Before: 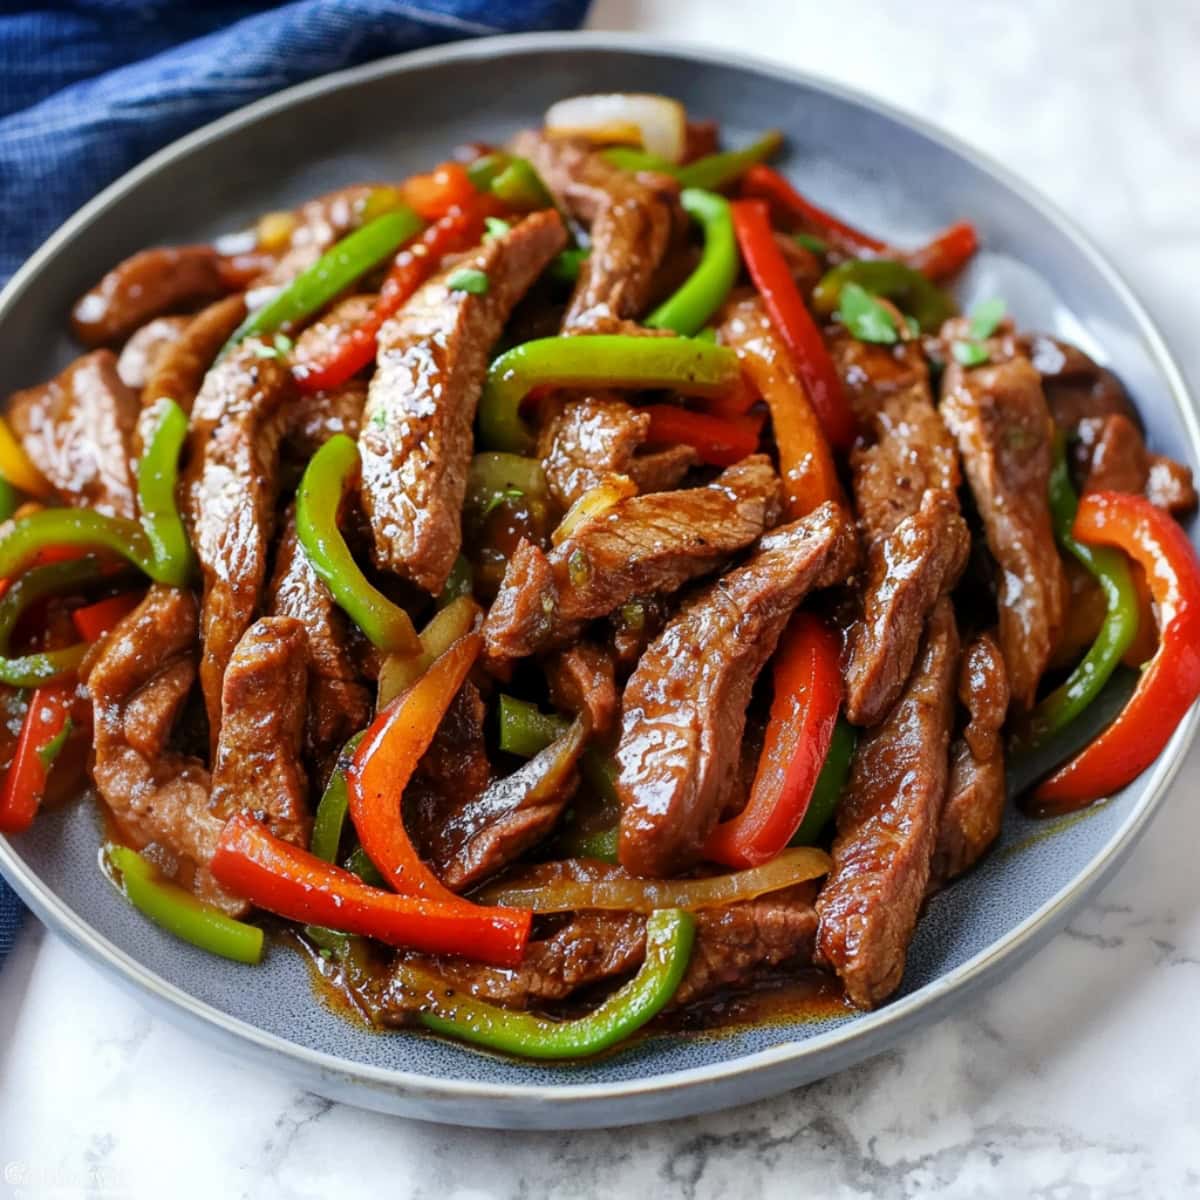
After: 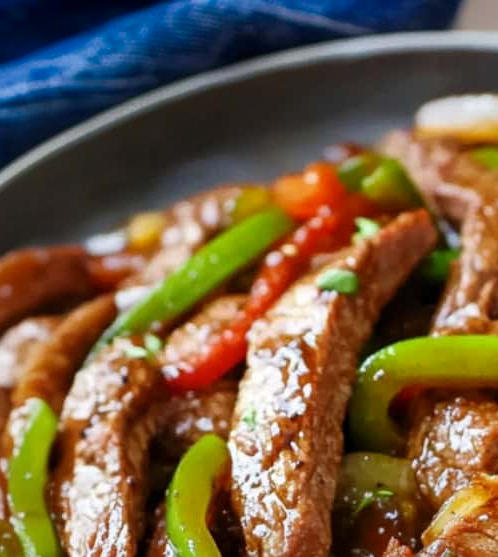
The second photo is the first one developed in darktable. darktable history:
shadows and highlights: shadows -89.12, highlights 90.48, soften with gaussian
crop and rotate: left 10.899%, top 0.06%, right 47.579%, bottom 53.5%
levels: mode automatic, levels [0.062, 0.494, 0.925]
